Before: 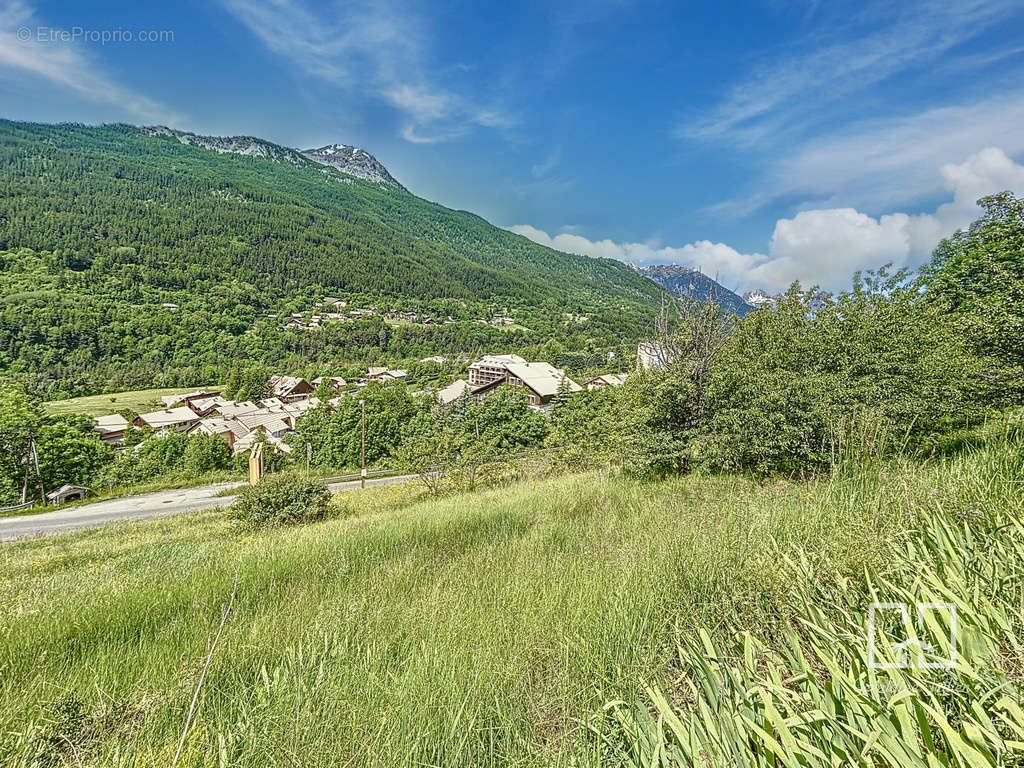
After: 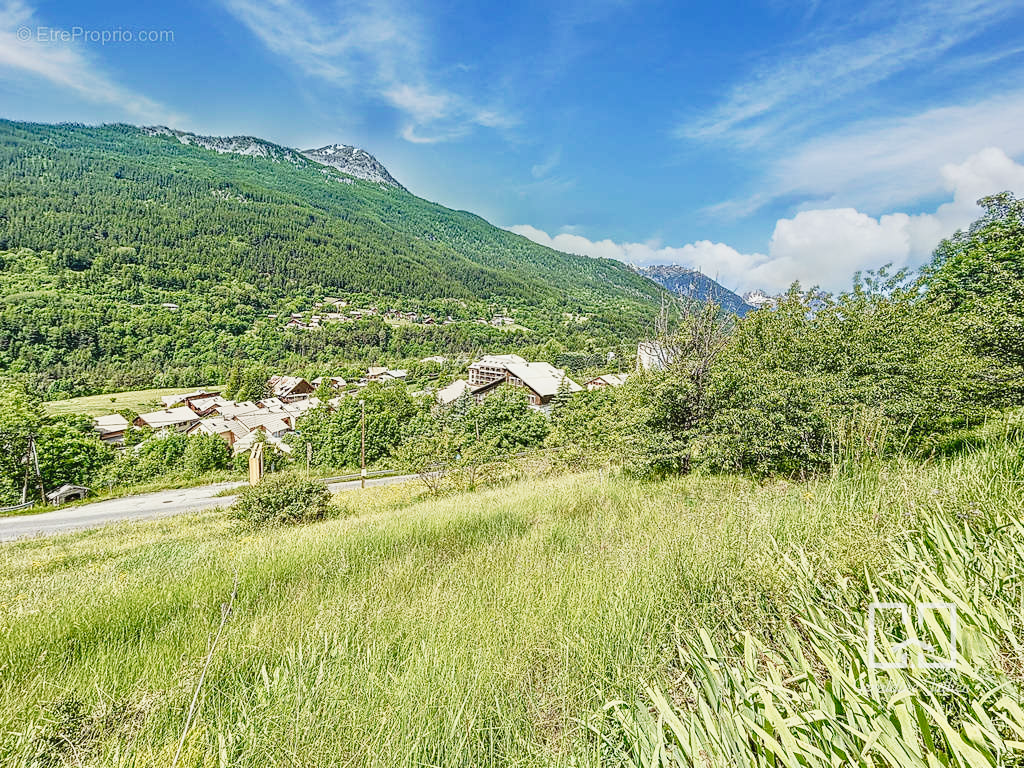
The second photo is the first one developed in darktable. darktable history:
tone curve: curves: ch0 [(0, 0.012) (0.144, 0.137) (0.326, 0.386) (0.489, 0.573) (0.656, 0.763) (0.849, 0.902) (1, 0.974)]; ch1 [(0, 0) (0.366, 0.367) (0.475, 0.453) (0.494, 0.493) (0.504, 0.497) (0.544, 0.579) (0.562, 0.619) (0.622, 0.694) (1, 1)]; ch2 [(0, 0) (0.333, 0.346) (0.375, 0.375) (0.424, 0.43) (0.476, 0.492) (0.502, 0.503) (0.533, 0.541) (0.572, 0.615) (0.605, 0.656) (0.641, 0.709) (1, 1)], preserve colors none
